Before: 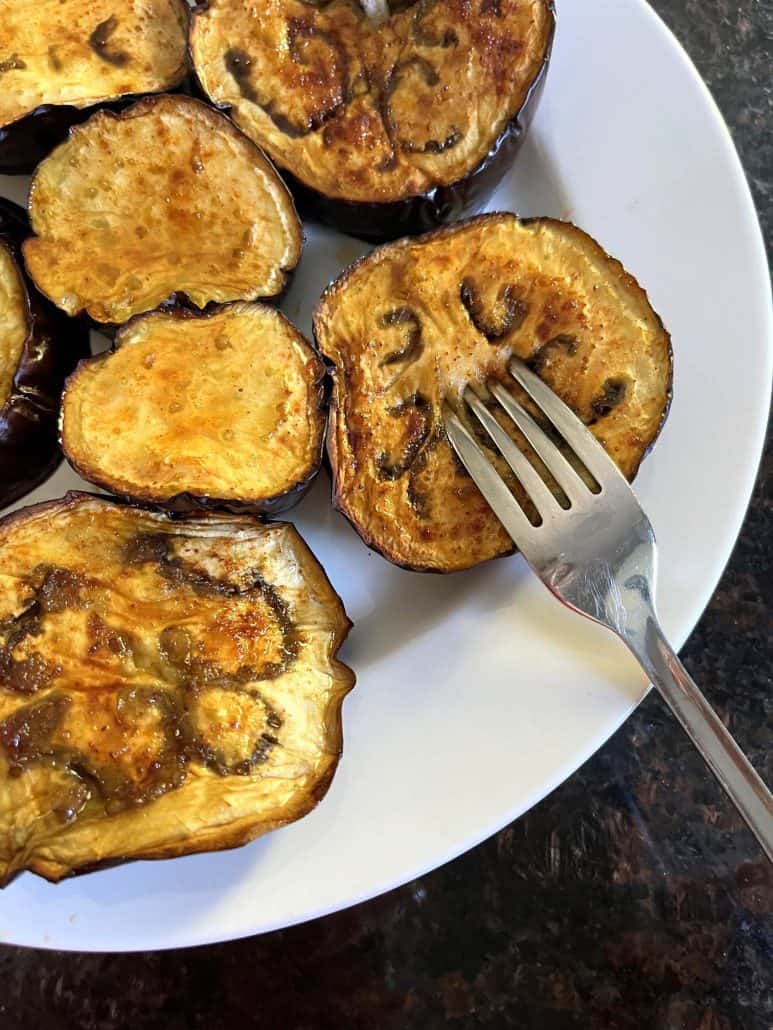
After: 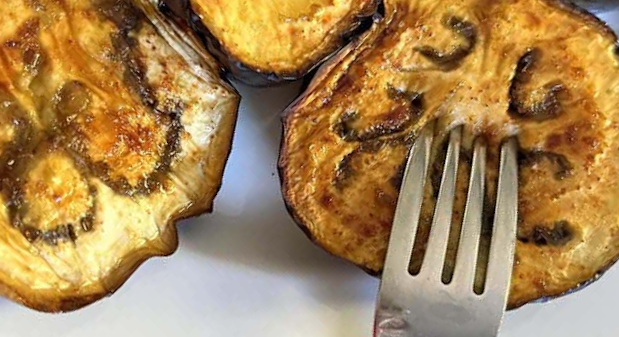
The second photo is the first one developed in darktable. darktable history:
exposure: black level correction 0, exposure 0 EV, compensate exposure bias true, compensate highlight preservation false
crop and rotate: angle -45.42°, top 16.29%, right 0.892%, bottom 11.692%
